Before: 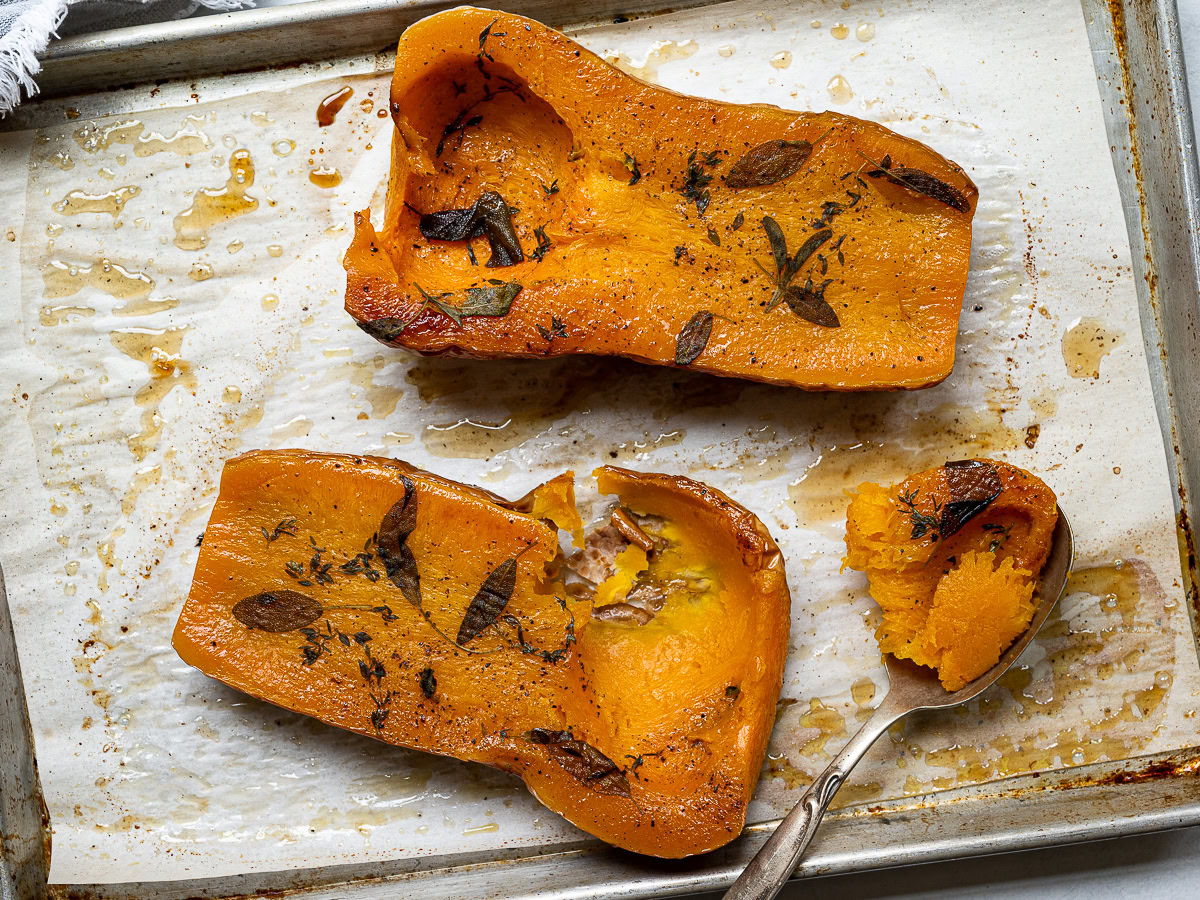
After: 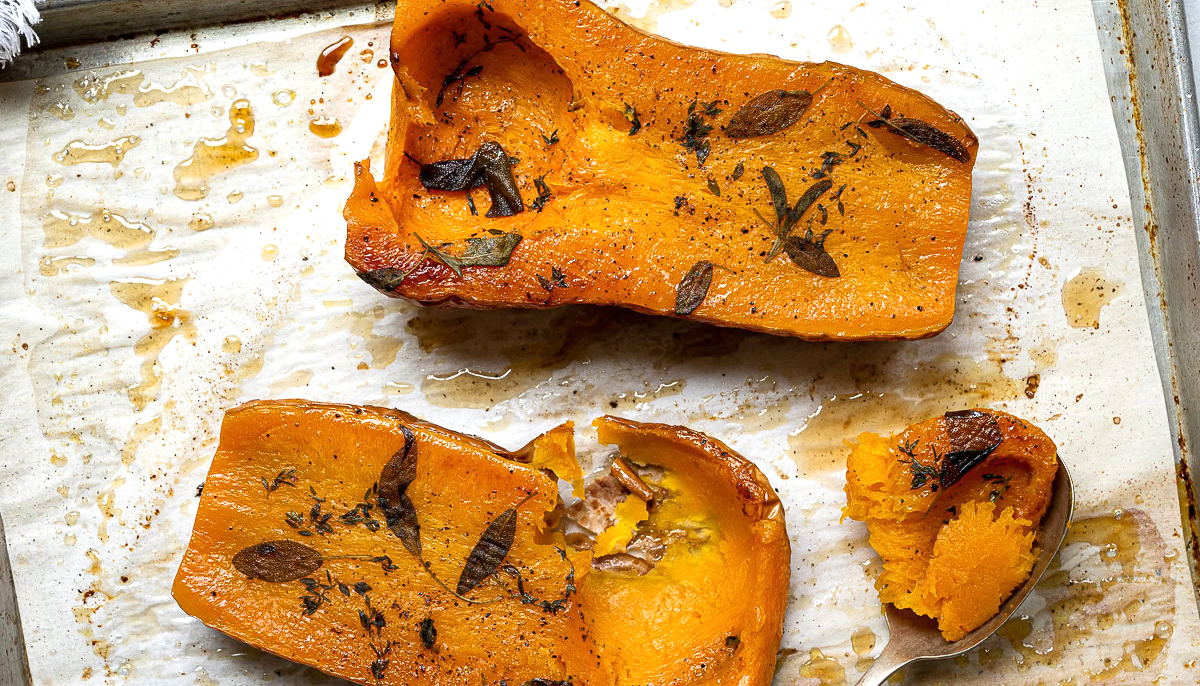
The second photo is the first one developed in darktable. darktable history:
exposure: black level correction 0, exposure 0.3 EV, compensate highlight preservation false
crop: top 5.598%, bottom 18.12%
